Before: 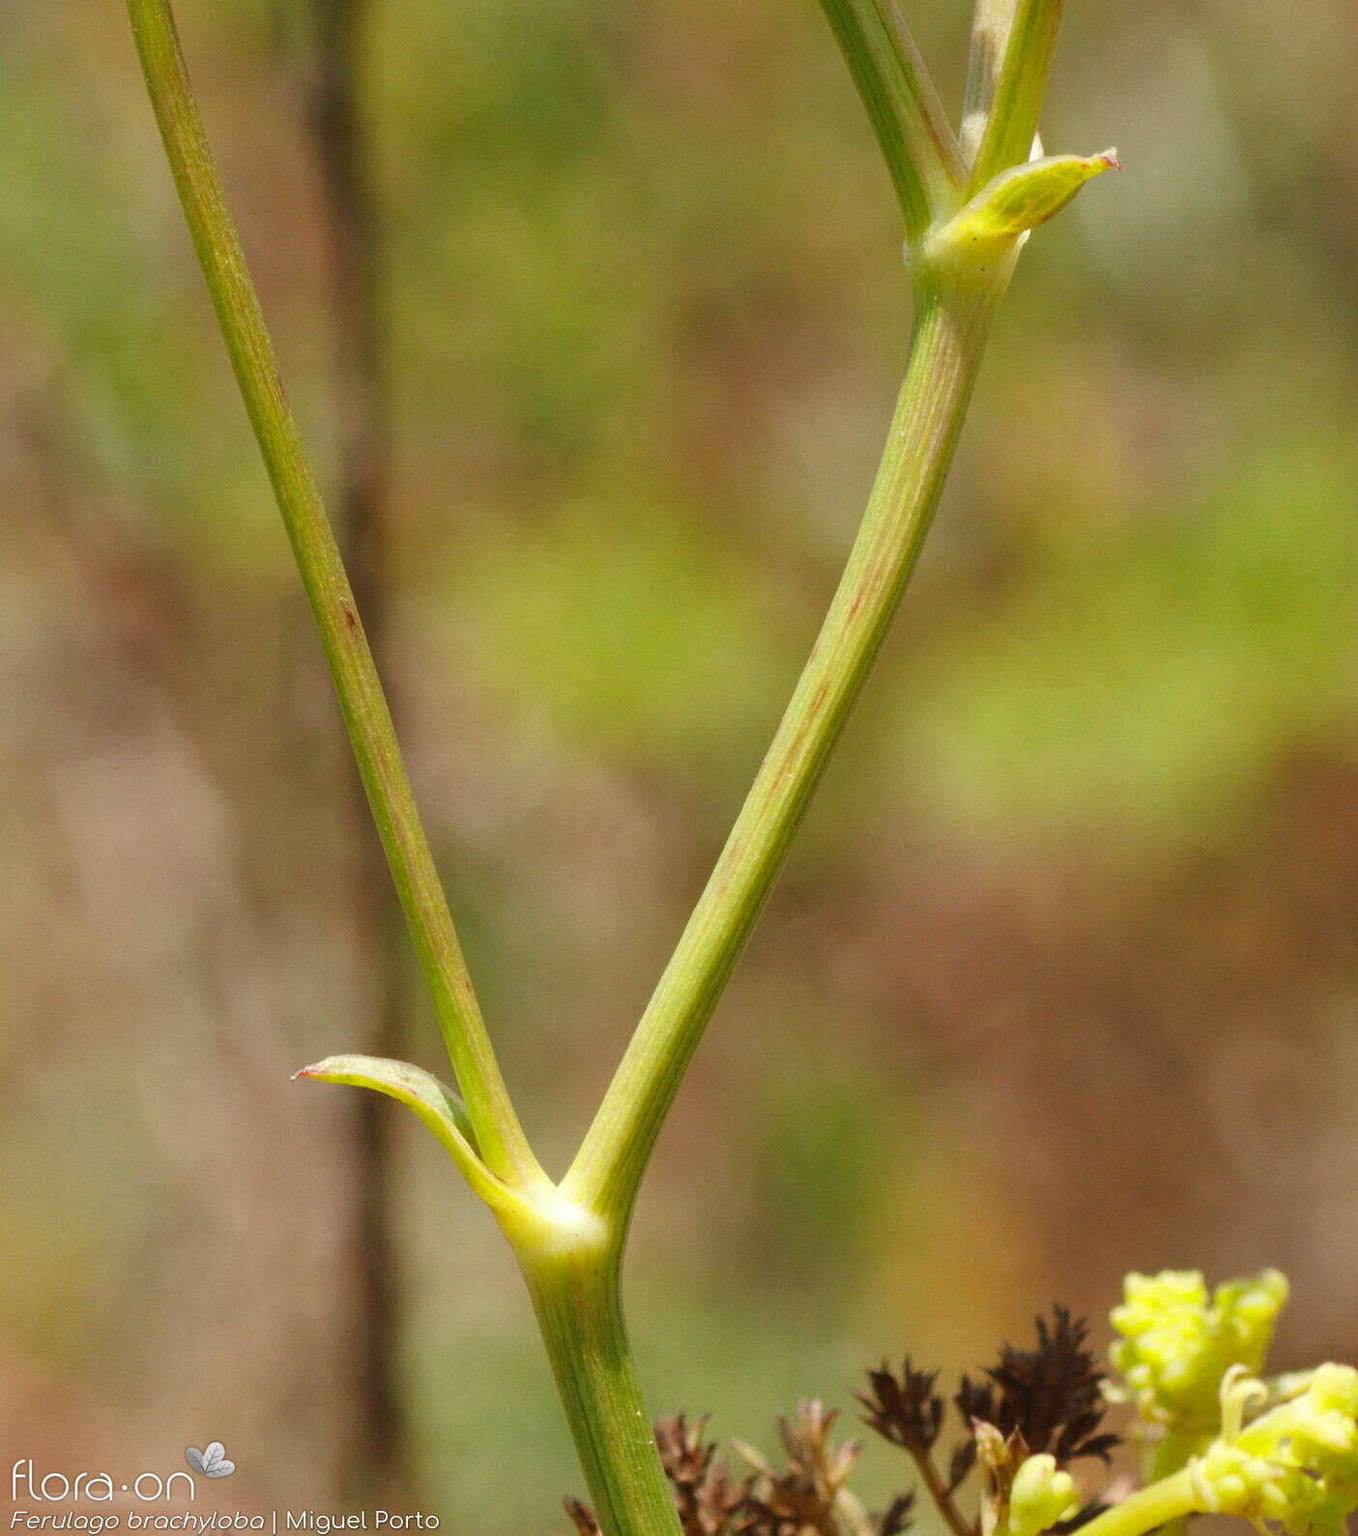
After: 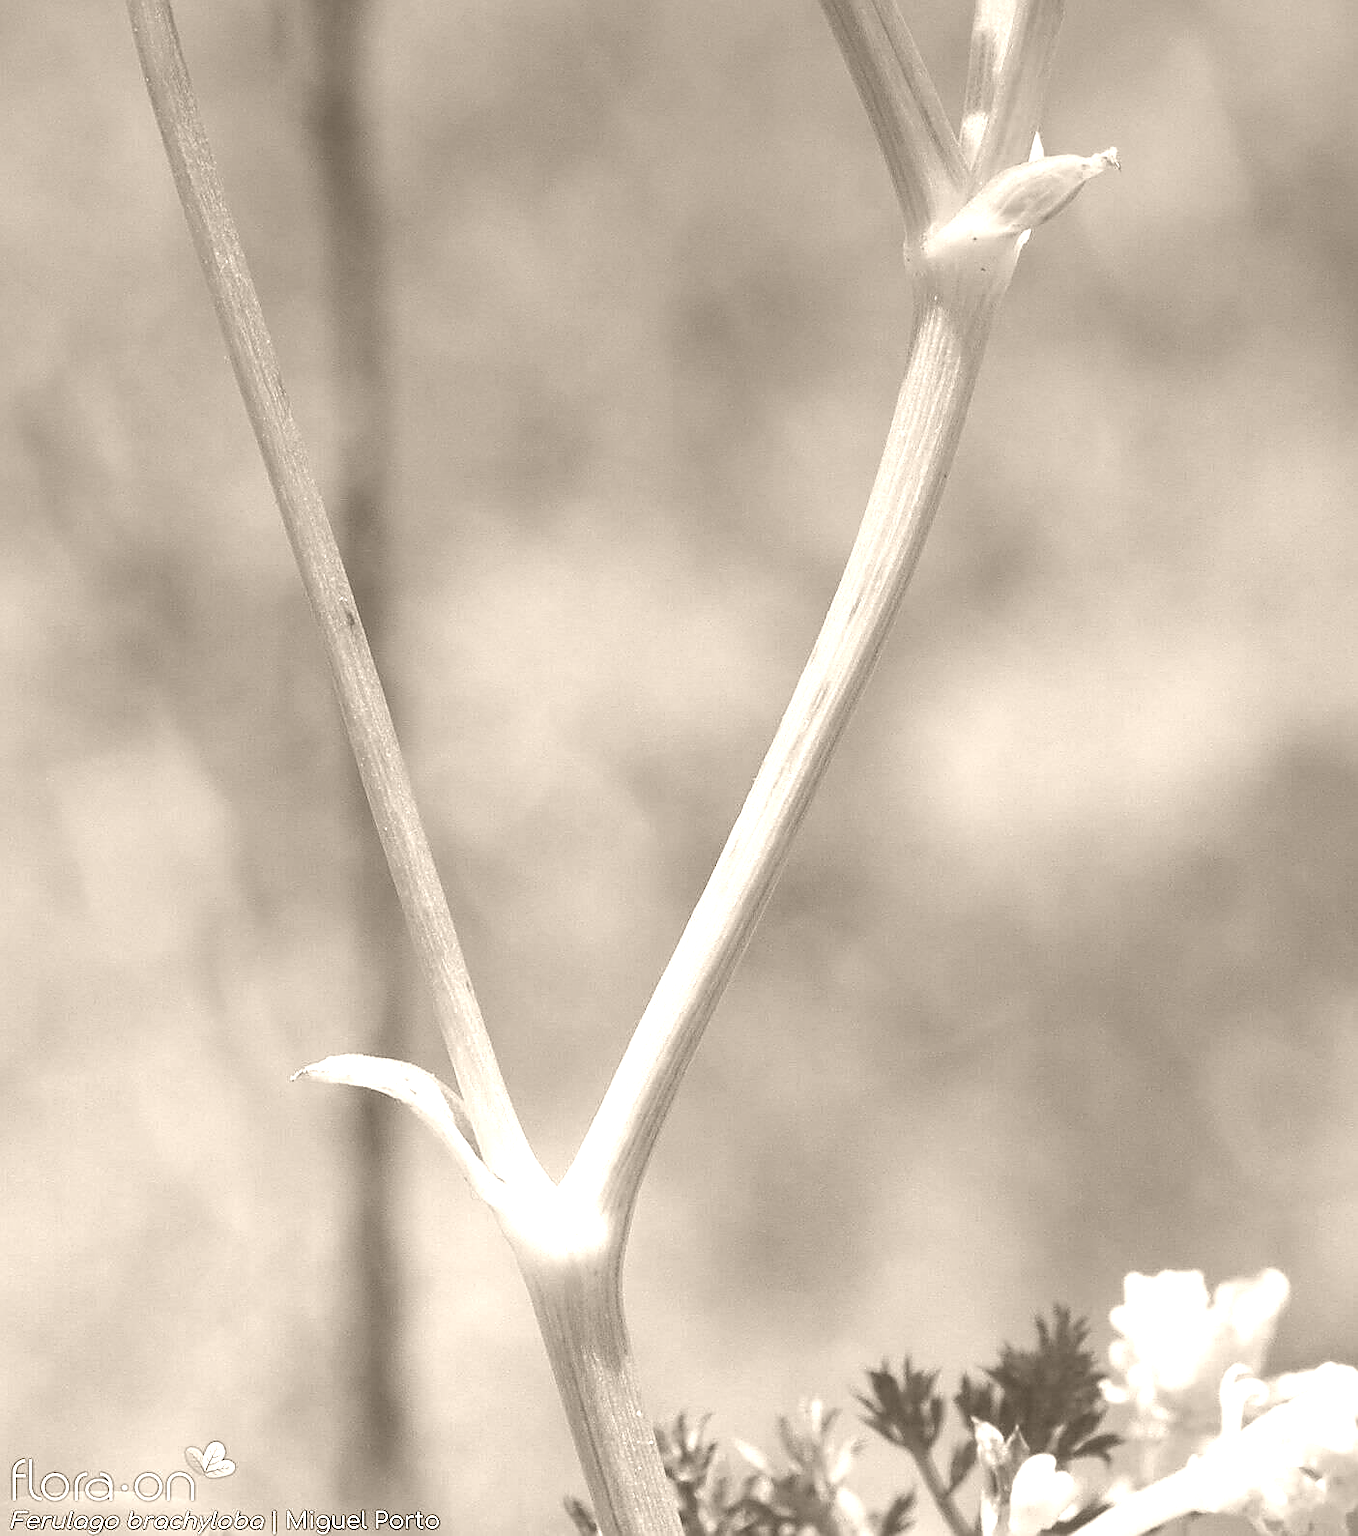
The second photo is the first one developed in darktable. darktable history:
graduated density: on, module defaults
colorize: hue 34.49°, saturation 35.33%, source mix 100%, version 1
sharpen: radius 1.4, amount 1.25, threshold 0.7
contrast brightness saturation: contrast 0.09, saturation 0.28
